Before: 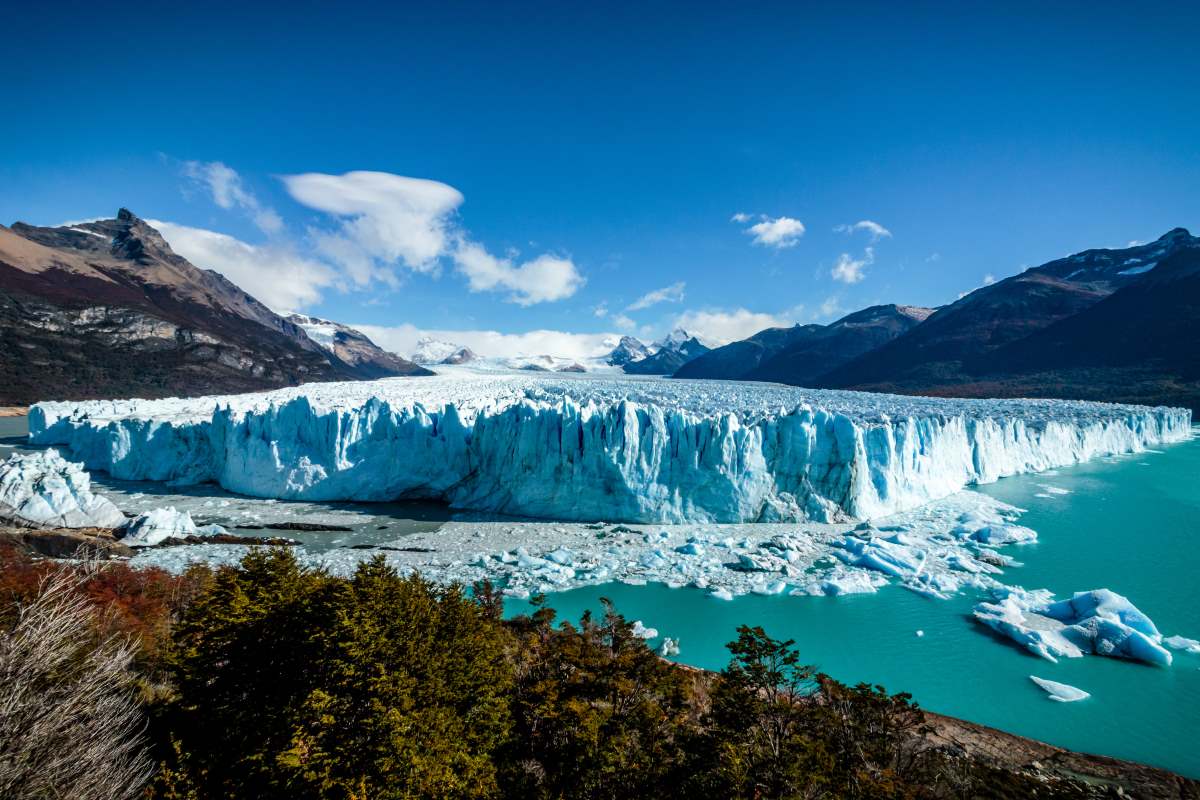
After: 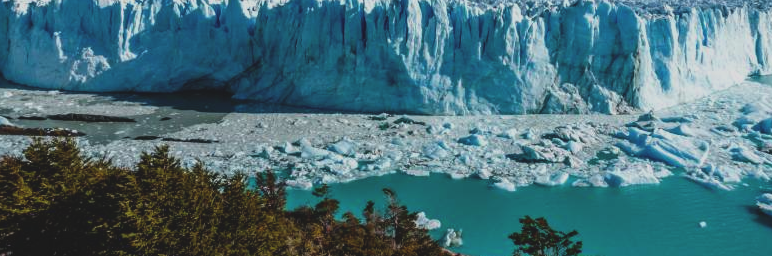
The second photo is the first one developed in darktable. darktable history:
crop: left 18.091%, top 51.13%, right 17.525%, bottom 16.85%
exposure: black level correction -0.015, exposure -0.5 EV, compensate highlight preservation false
